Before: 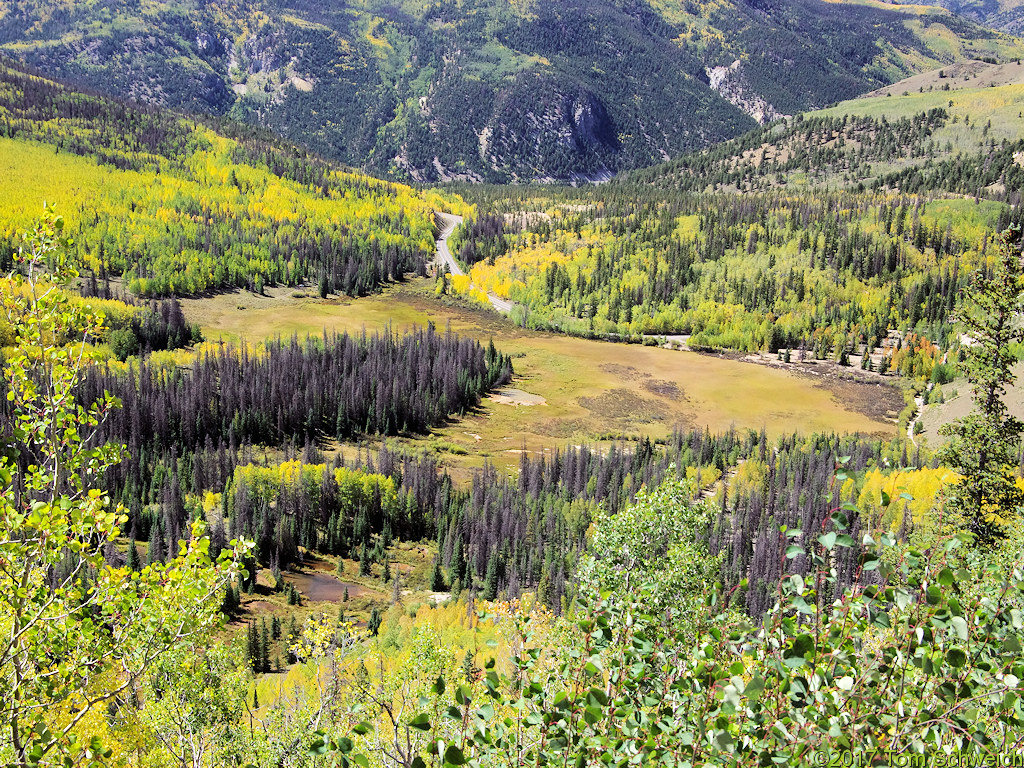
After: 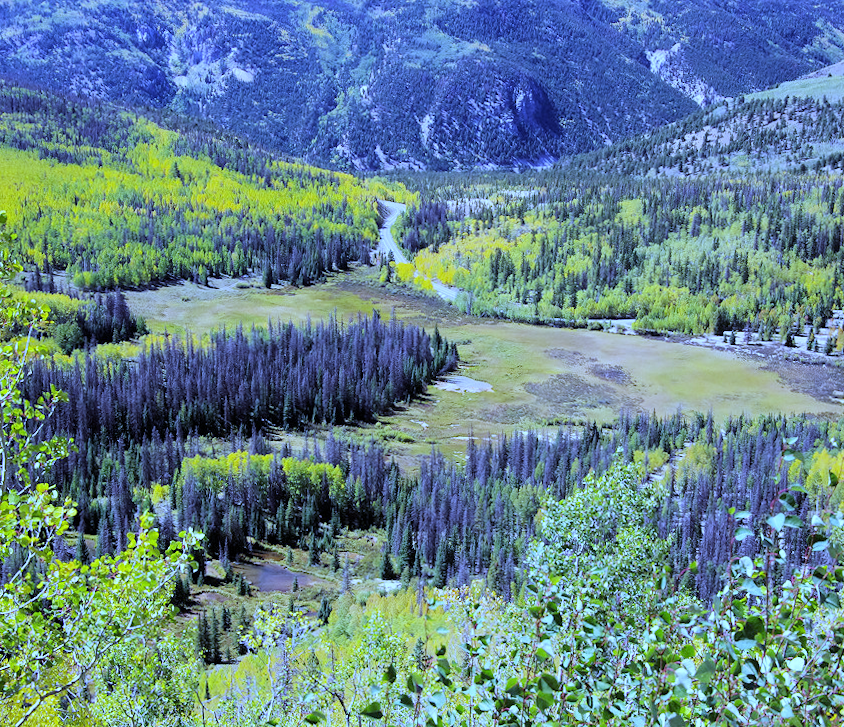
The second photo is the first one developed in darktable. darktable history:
crop and rotate: angle 1°, left 4.281%, top 0.642%, right 11.383%, bottom 2.486%
white balance: red 0.766, blue 1.537
